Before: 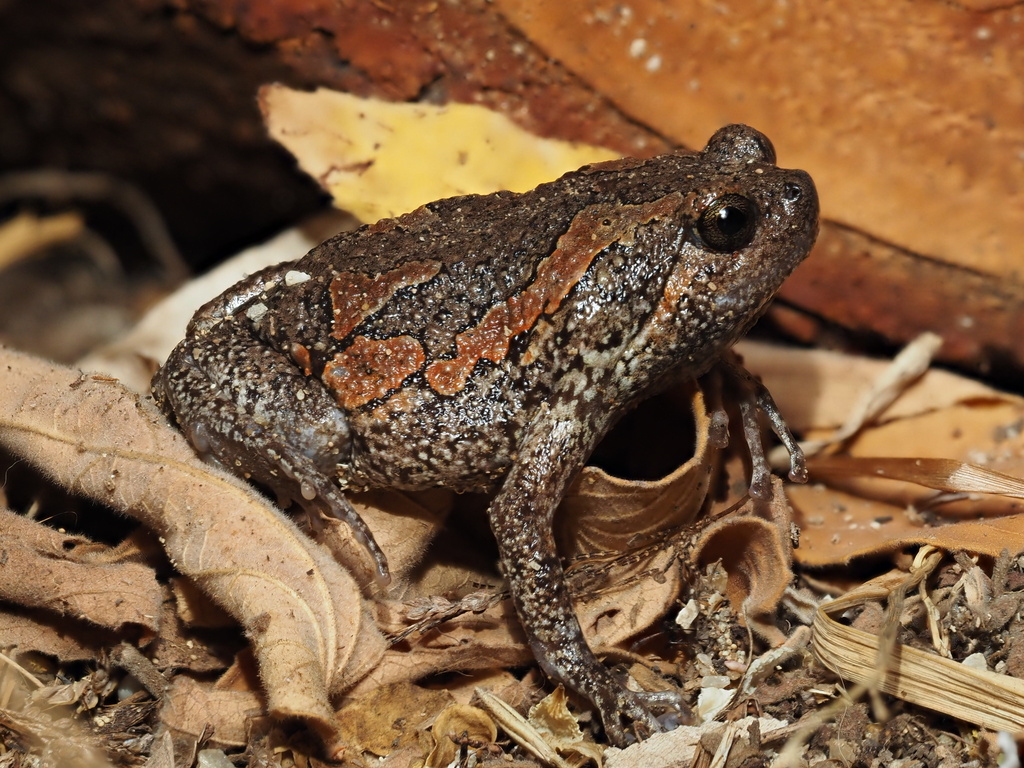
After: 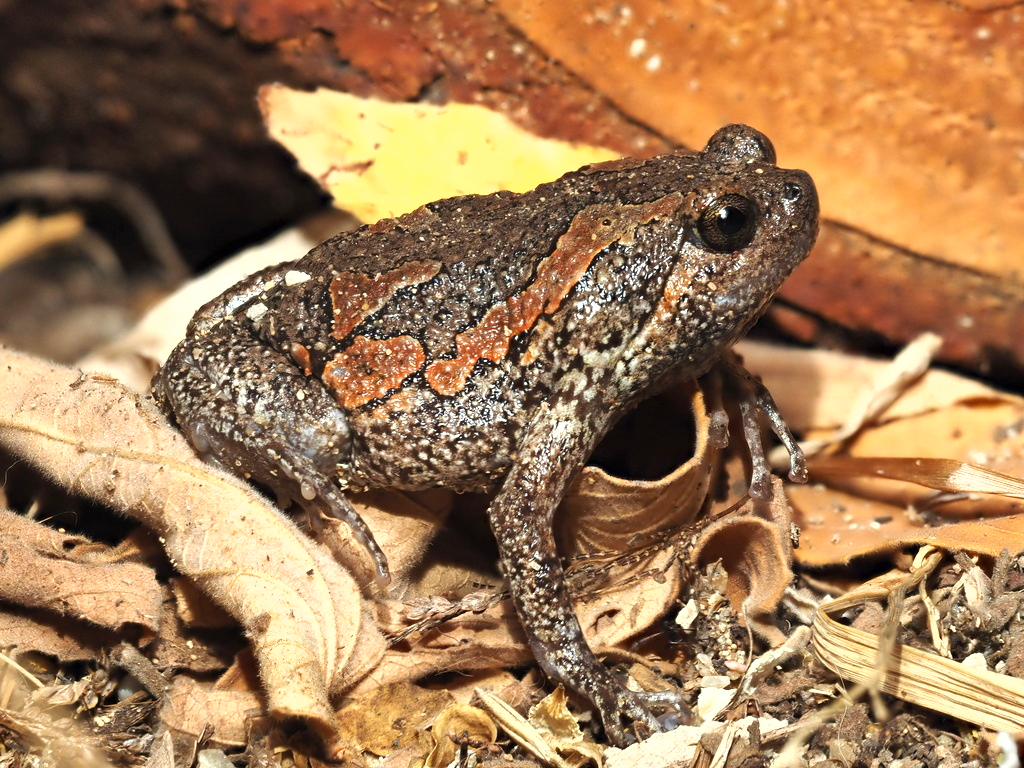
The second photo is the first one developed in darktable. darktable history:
exposure: black level correction 0, exposure 0.892 EV, compensate exposure bias true, compensate highlight preservation false
shadows and highlights: soften with gaussian
